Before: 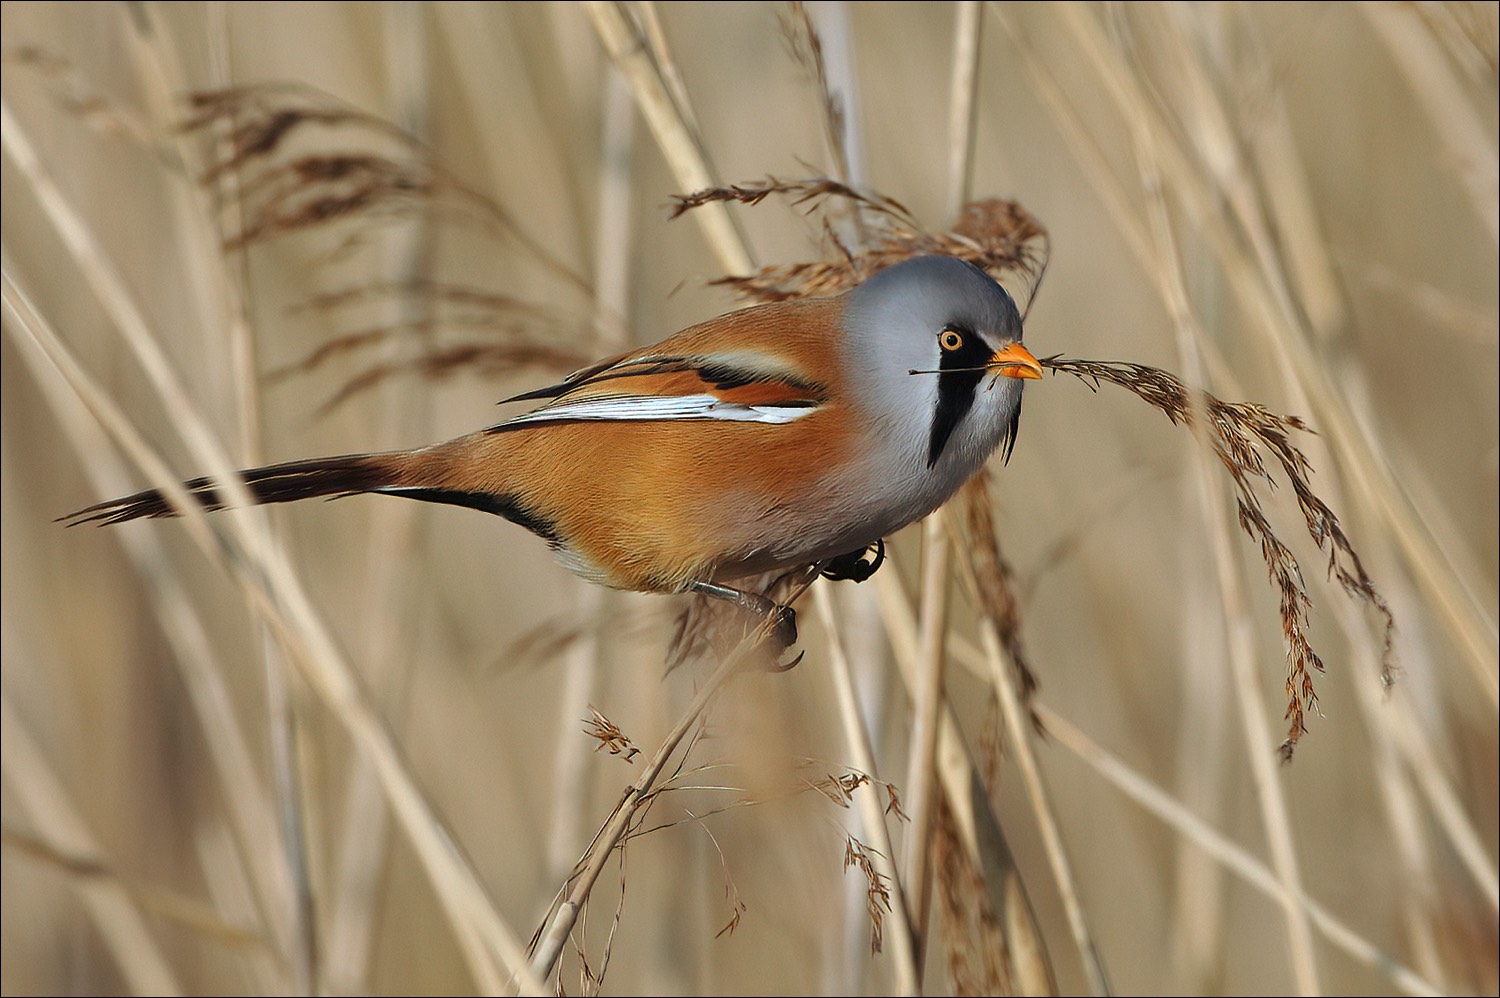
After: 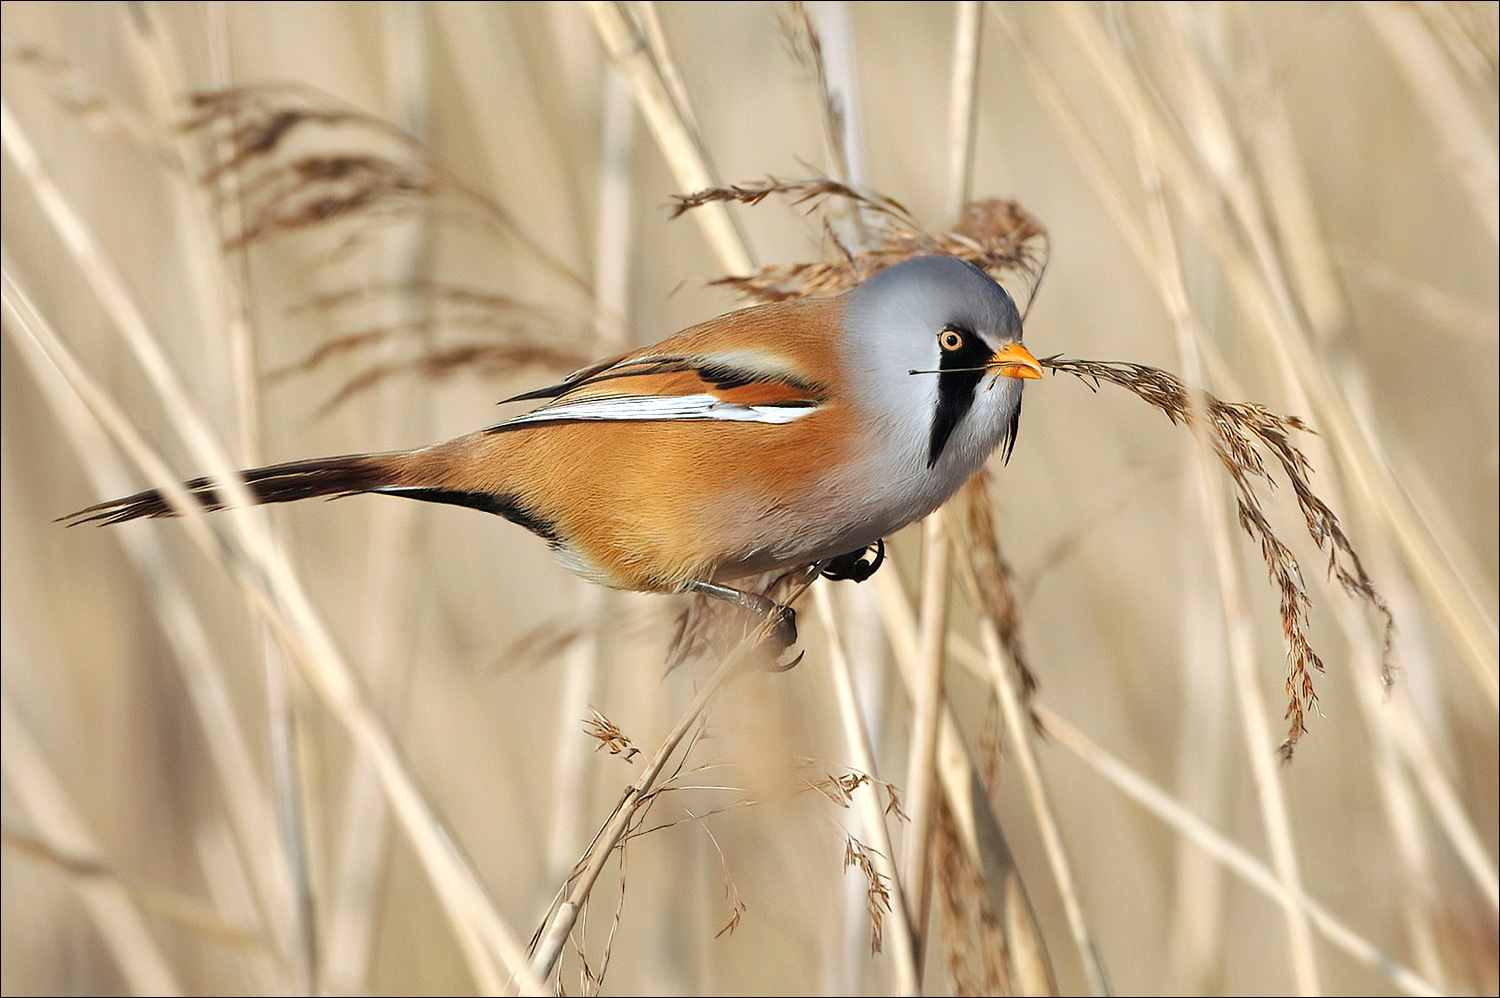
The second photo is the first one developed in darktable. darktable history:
tone equalizer: -8 EV -0.4 EV, -7 EV -0.426 EV, -6 EV -0.331 EV, -5 EV -0.191 EV, -3 EV 0.25 EV, -2 EV 0.332 EV, -1 EV 0.398 EV, +0 EV 0.404 EV
